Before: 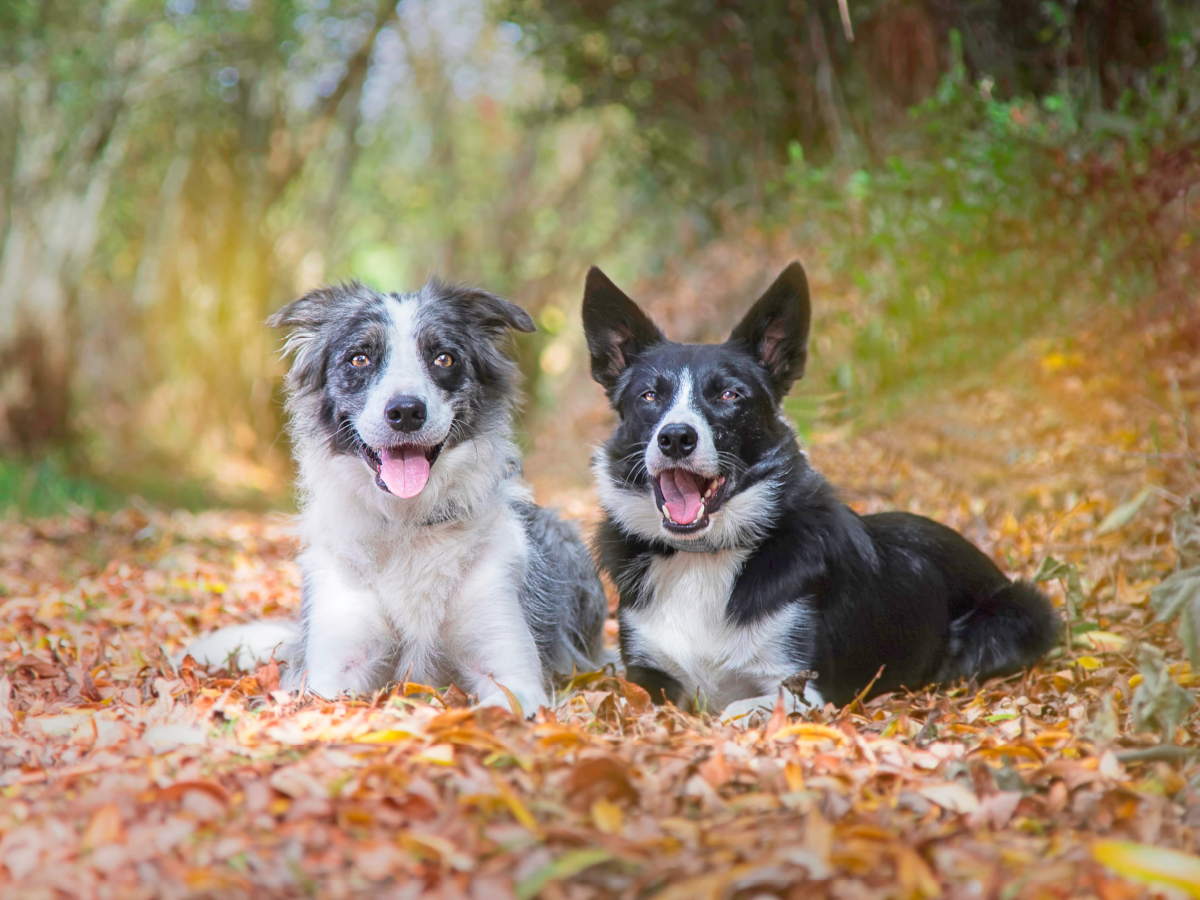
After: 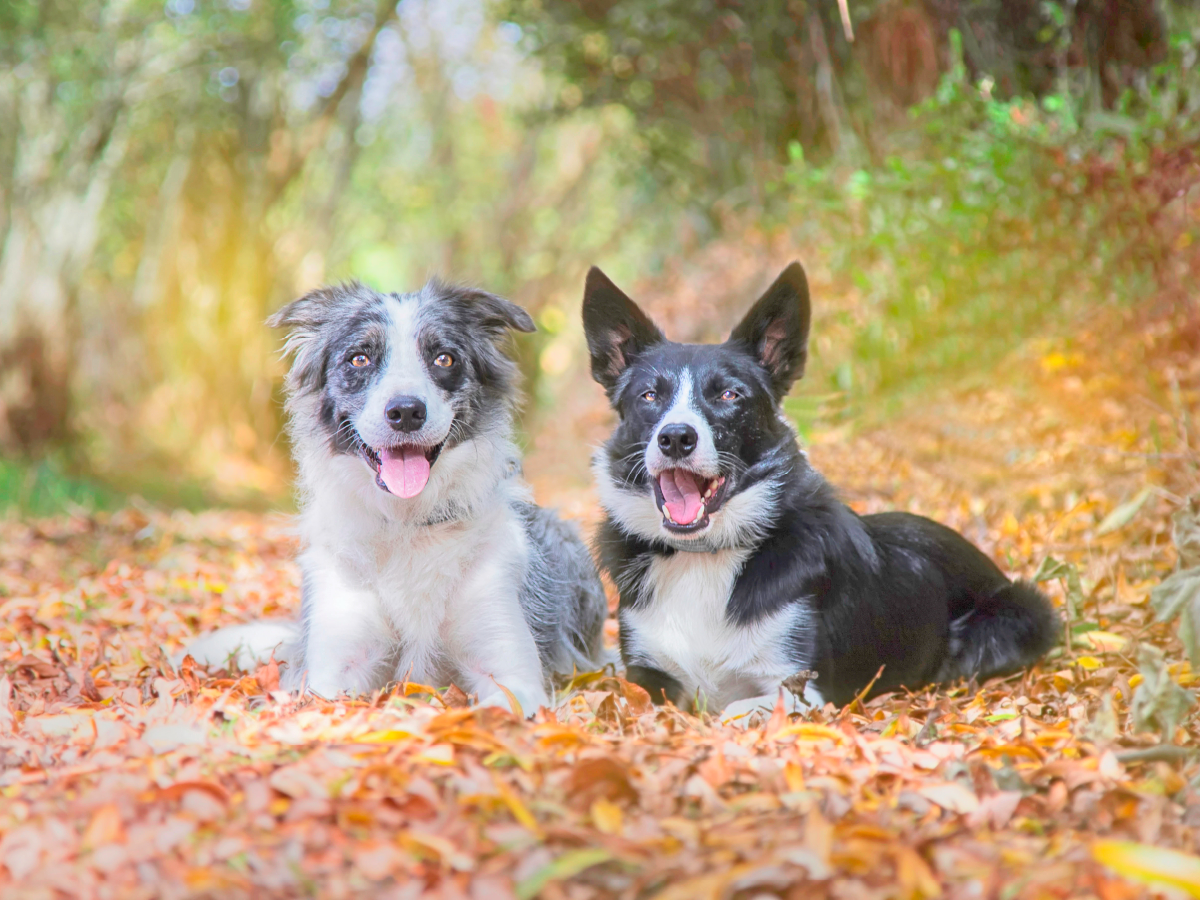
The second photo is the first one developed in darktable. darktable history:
tone equalizer: -8 EV 1.99 EV, -7 EV 1.97 EV, -6 EV 1.96 EV, -5 EV 1.96 EV, -4 EV 2 EV, -3 EV 1.49 EV, -2 EV 0.995 EV, -1 EV 0.478 EV, smoothing diameter 24.91%, edges refinement/feathering 12.47, preserve details guided filter
